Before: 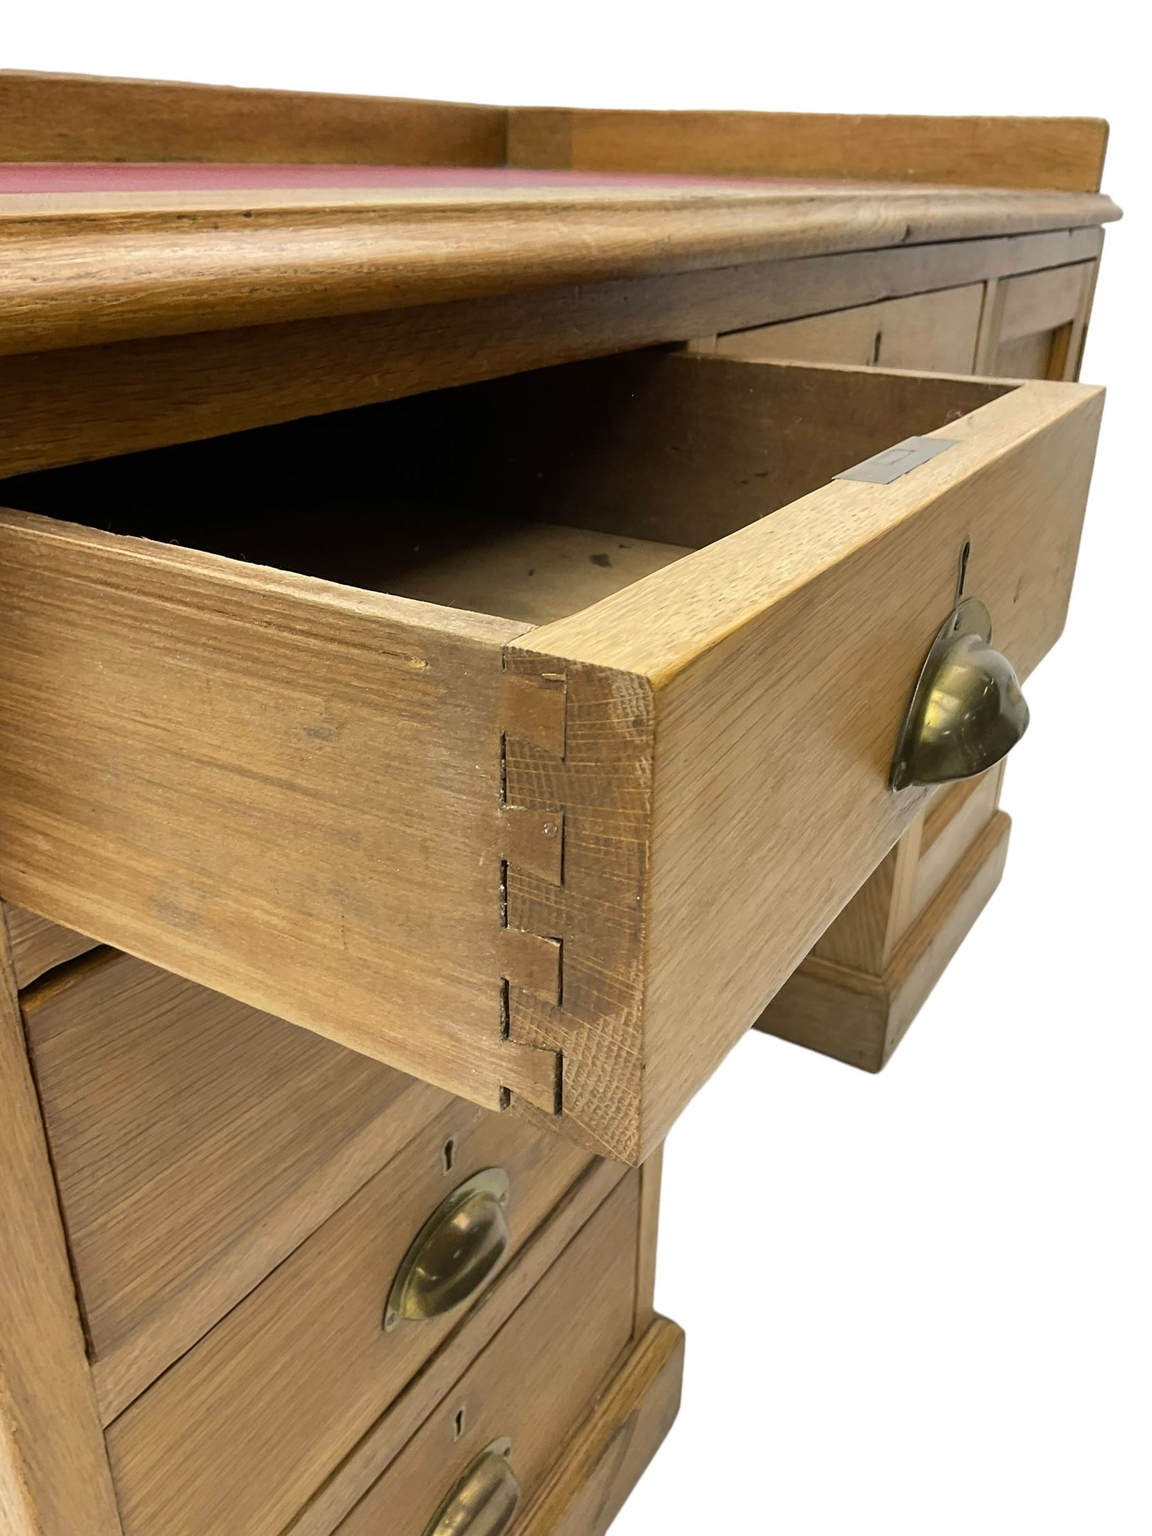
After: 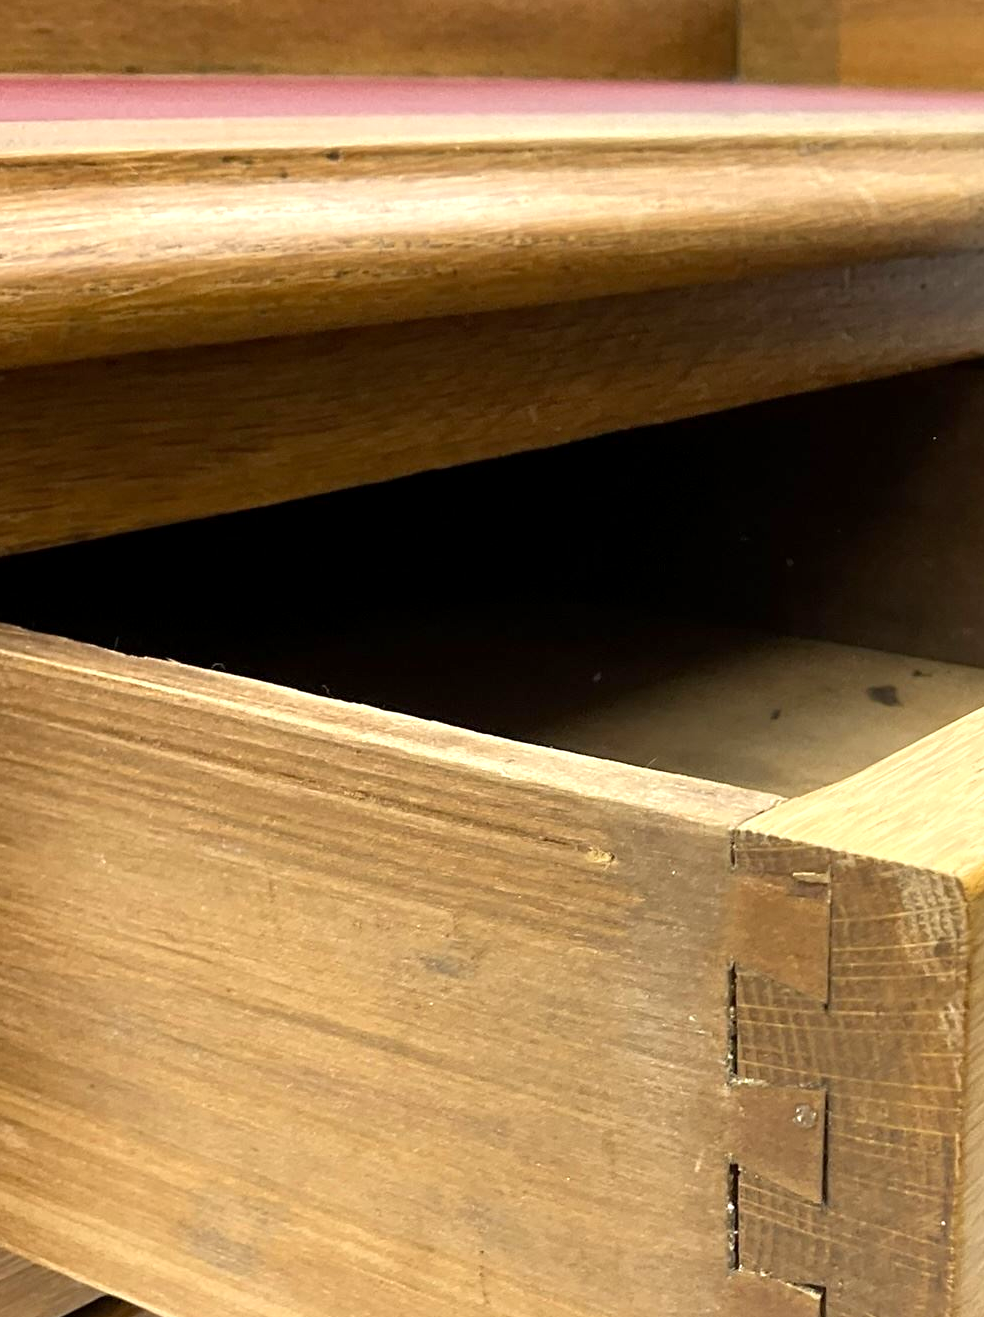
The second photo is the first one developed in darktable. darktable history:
crop and rotate: left 3.047%, top 7.509%, right 42.236%, bottom 37.598%
exposure: black level correction 0.001, exposure 0.5 EV, compensate exposure bias true, compensate highlight preservation false
